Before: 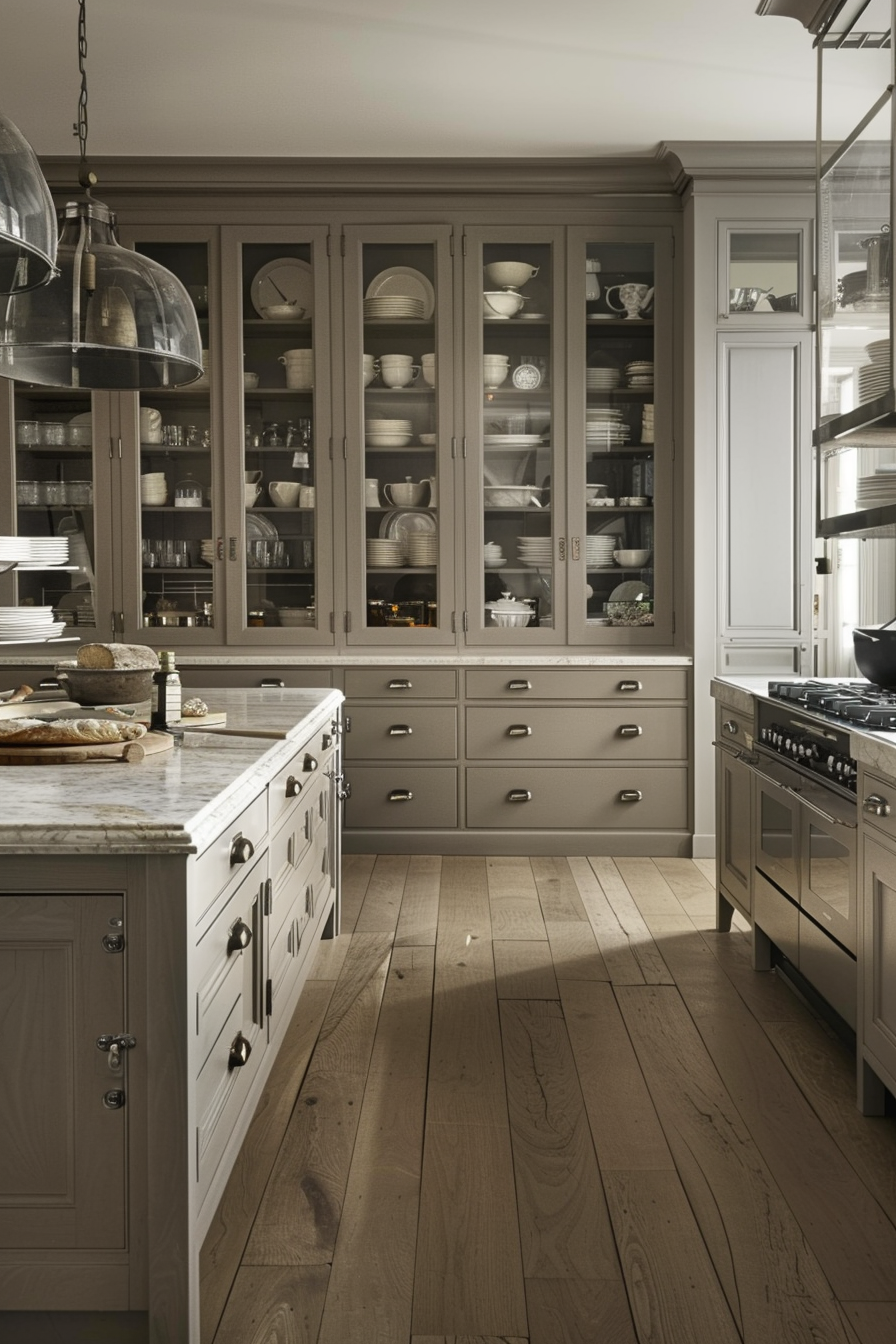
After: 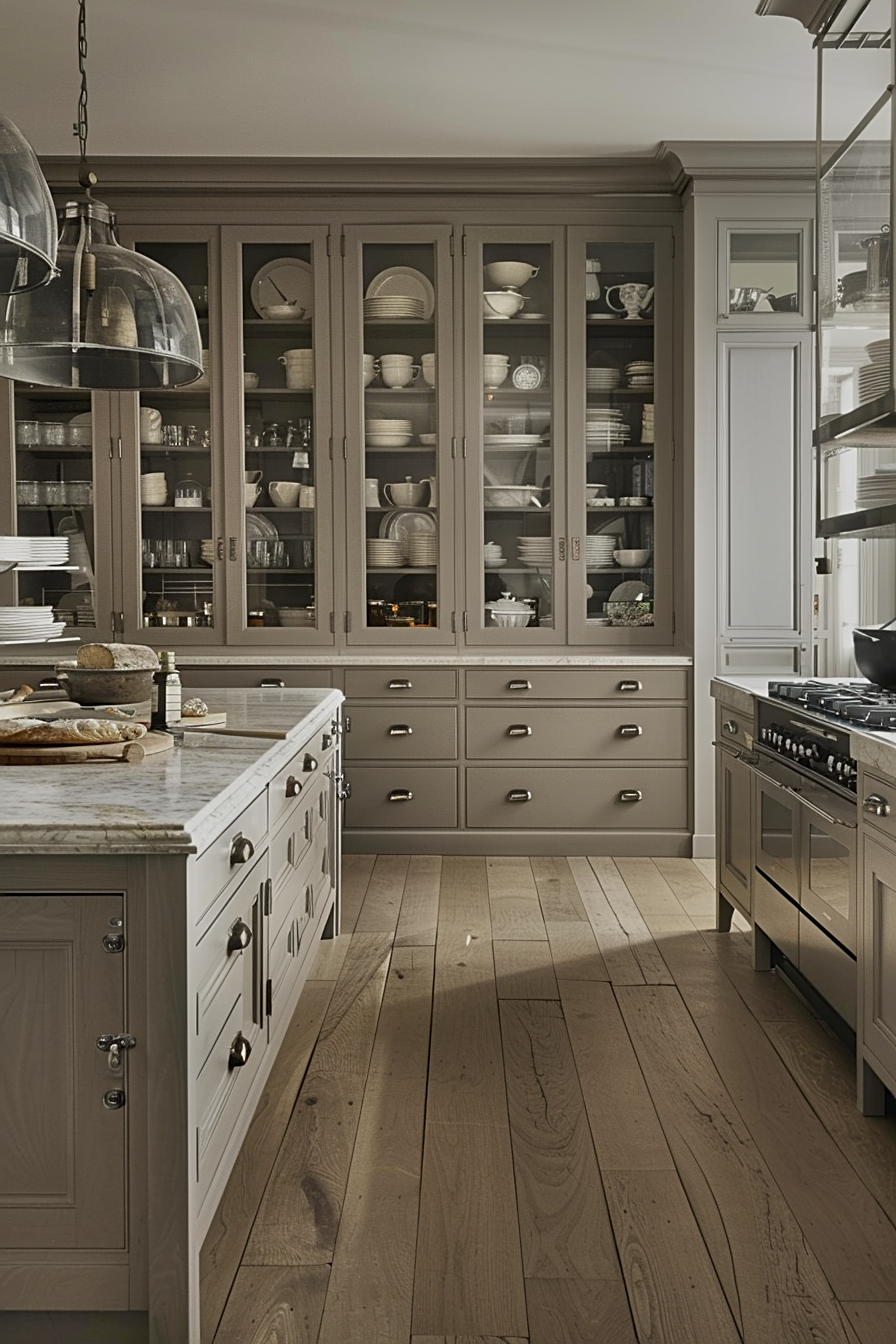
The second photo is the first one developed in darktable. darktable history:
shadows and highlights: low approximation 0.01, soften with gaussian
sharpen: on, module defaults
tone equalizer: -8 EV -0.002 EV, -7 EV 0.003 EV, -6 EV -0.021 EV, -5 EV 0.018 EV, -4 EV -0.02 EV, -3 EV 0.006 EV, -2 EV -0.085 EV, -1 EV -0.312 EV, +0 EV -0.583 EV
